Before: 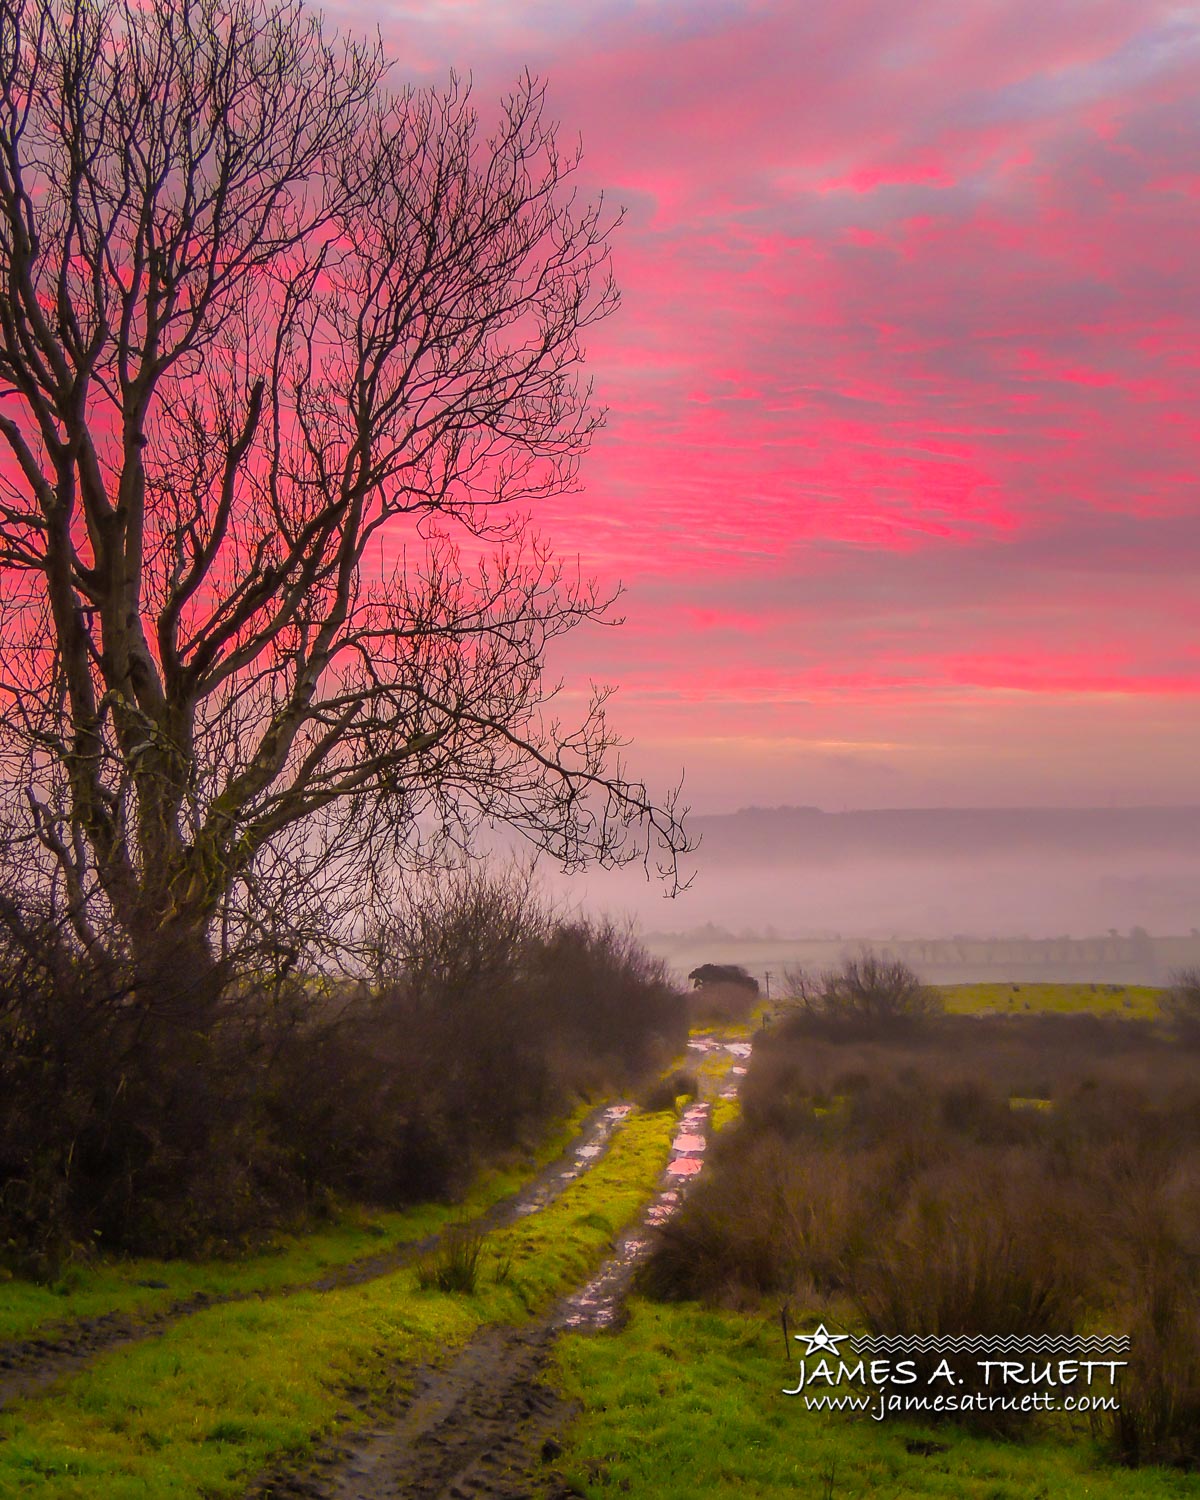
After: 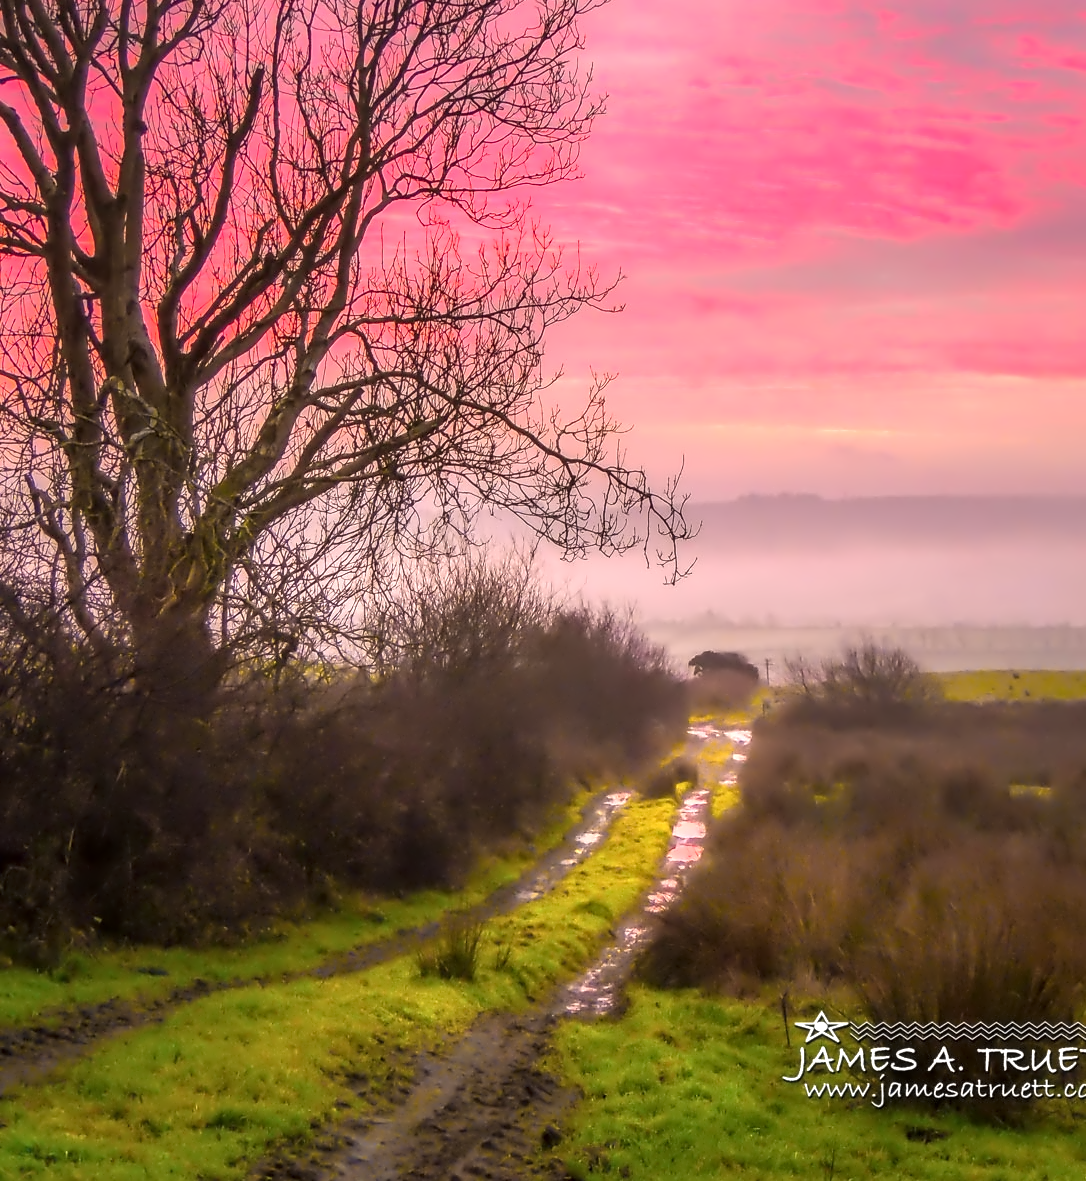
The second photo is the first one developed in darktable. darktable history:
local contrast: on, module defaults
exposure: black level correction 0, exposure 0.7 EV, compensate exposure bias true, compensate highlight preservation false
white balance: red 1, blue 1
contrast equalizer: octaves 7, y [[0.5 ×6], [0.5 ×6], [0.5 ×6], [0, 0.033, 0.067, 0.1, 0.133, 0.167], [0, 0.05, 0.1, 0.15, 0.2, 0.25]]
crop: top 20.916%, right 9.437%, bottom 0.316%
